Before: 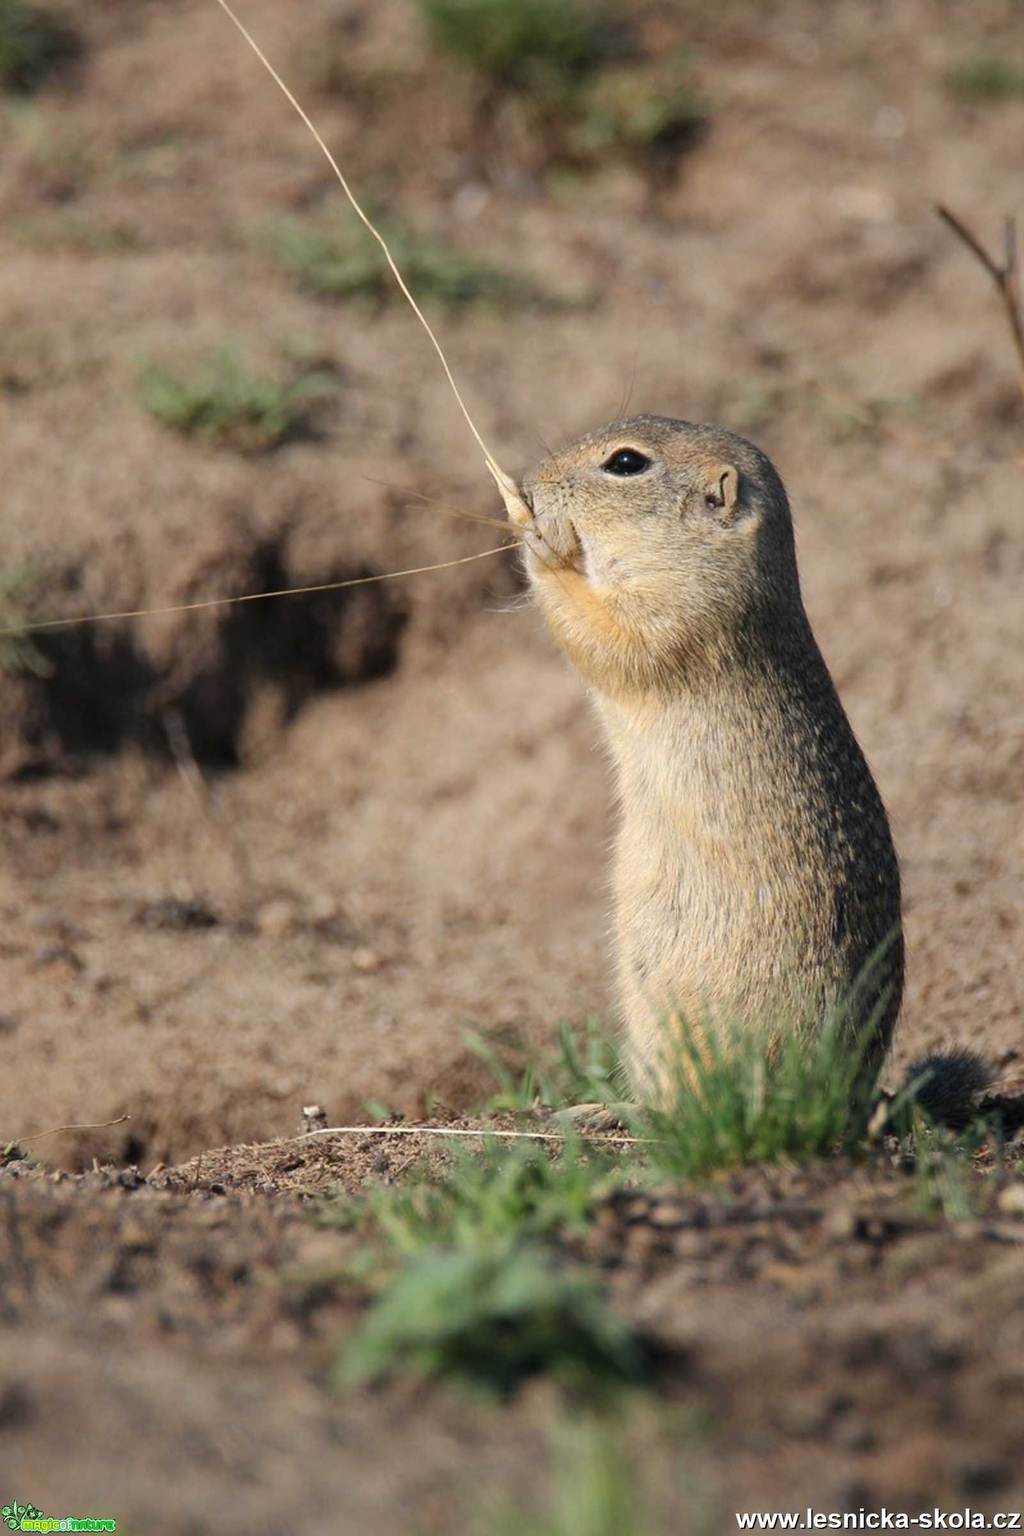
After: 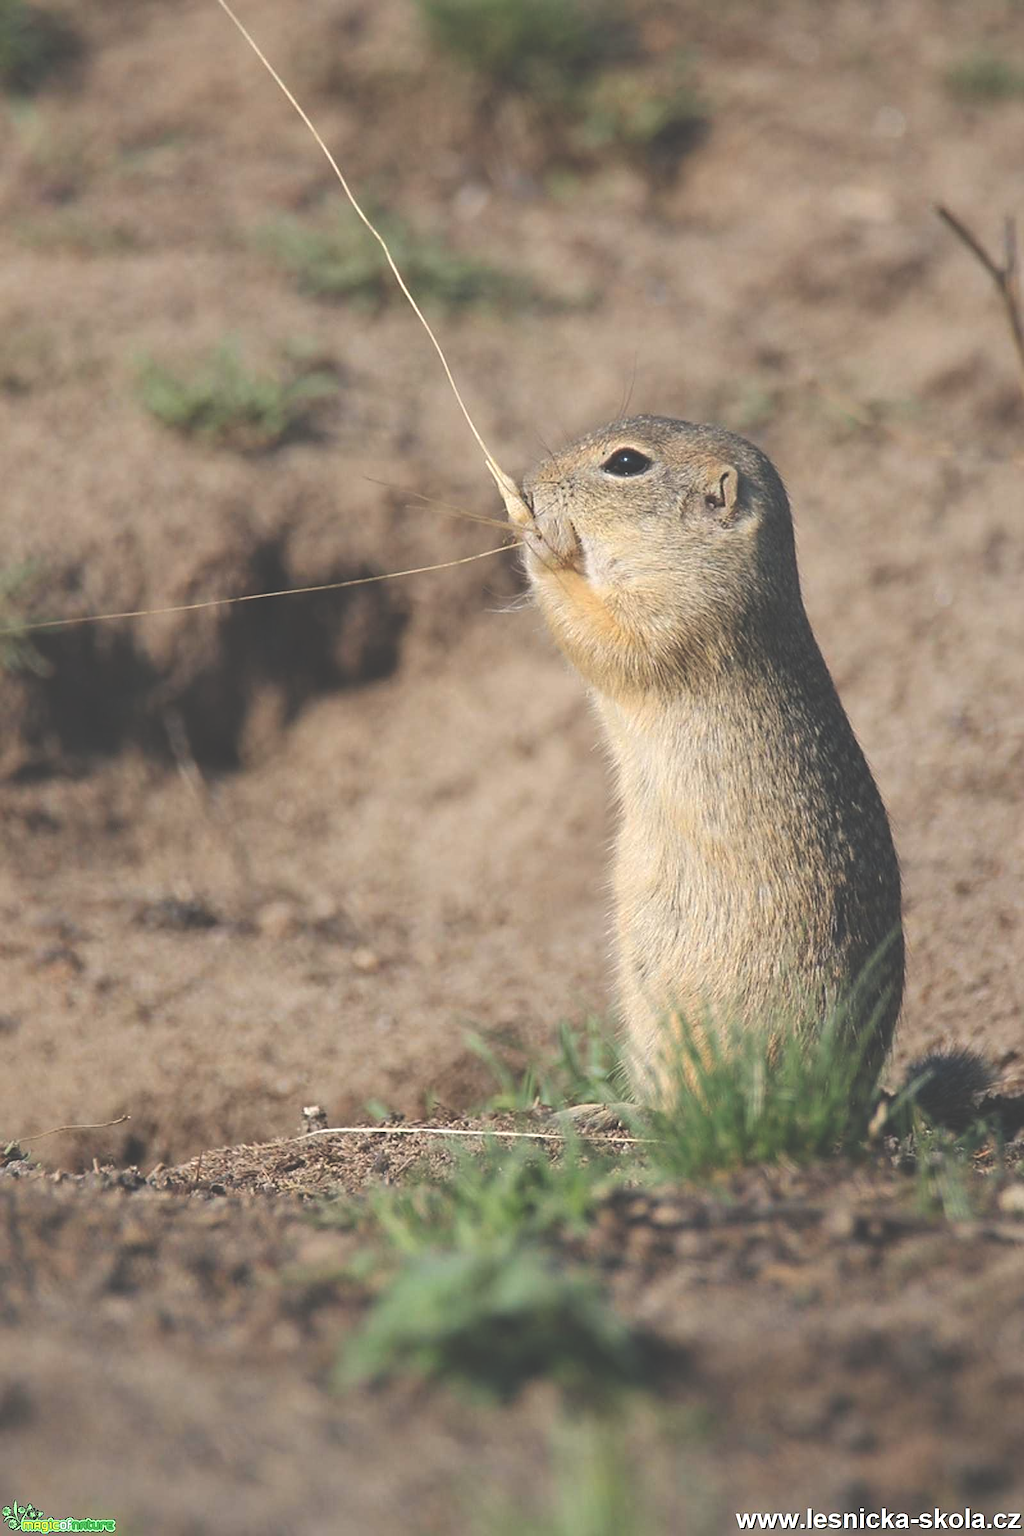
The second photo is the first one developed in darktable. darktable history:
exposure: black level correction -0.043, exposure 0.06 EV, compensate exposure bias true, compensate highlight preservation false
sharpen: on, module defaults
